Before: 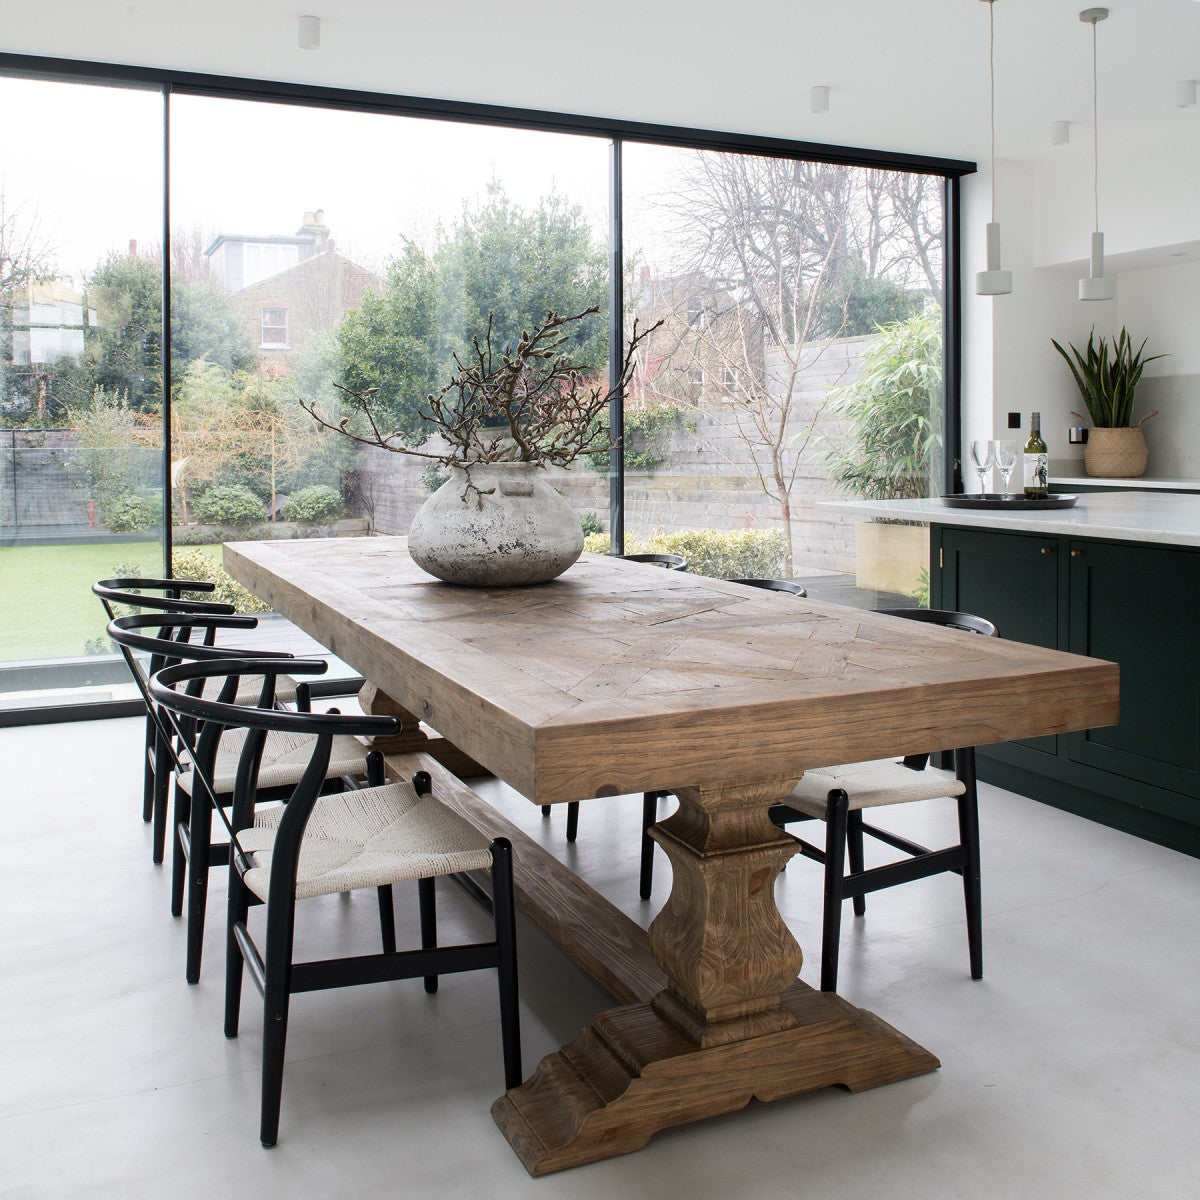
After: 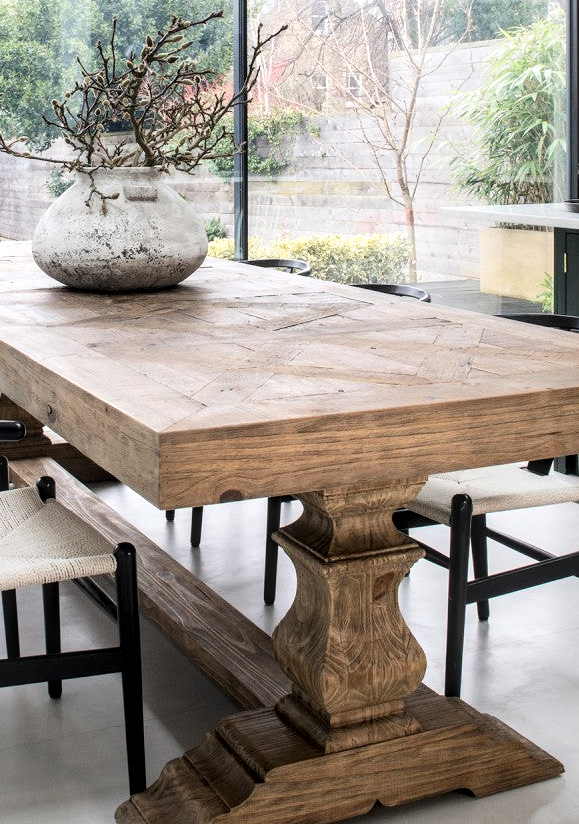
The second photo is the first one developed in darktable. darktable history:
exposure: exposure 0.2 EV, compensate highlight preservation false
local contrast: detail 130%
crop: left 31.379%, top 24.658%, right 20.326%, bottom 6.628%
tone curve: curves: ch0 [(0, 0) (0.004, 0.001) (0.133, 0.112) (0.325, 0.362) (0.832, 0.893) (1, 1)], color space Lab, linked channels, preserve colors none
